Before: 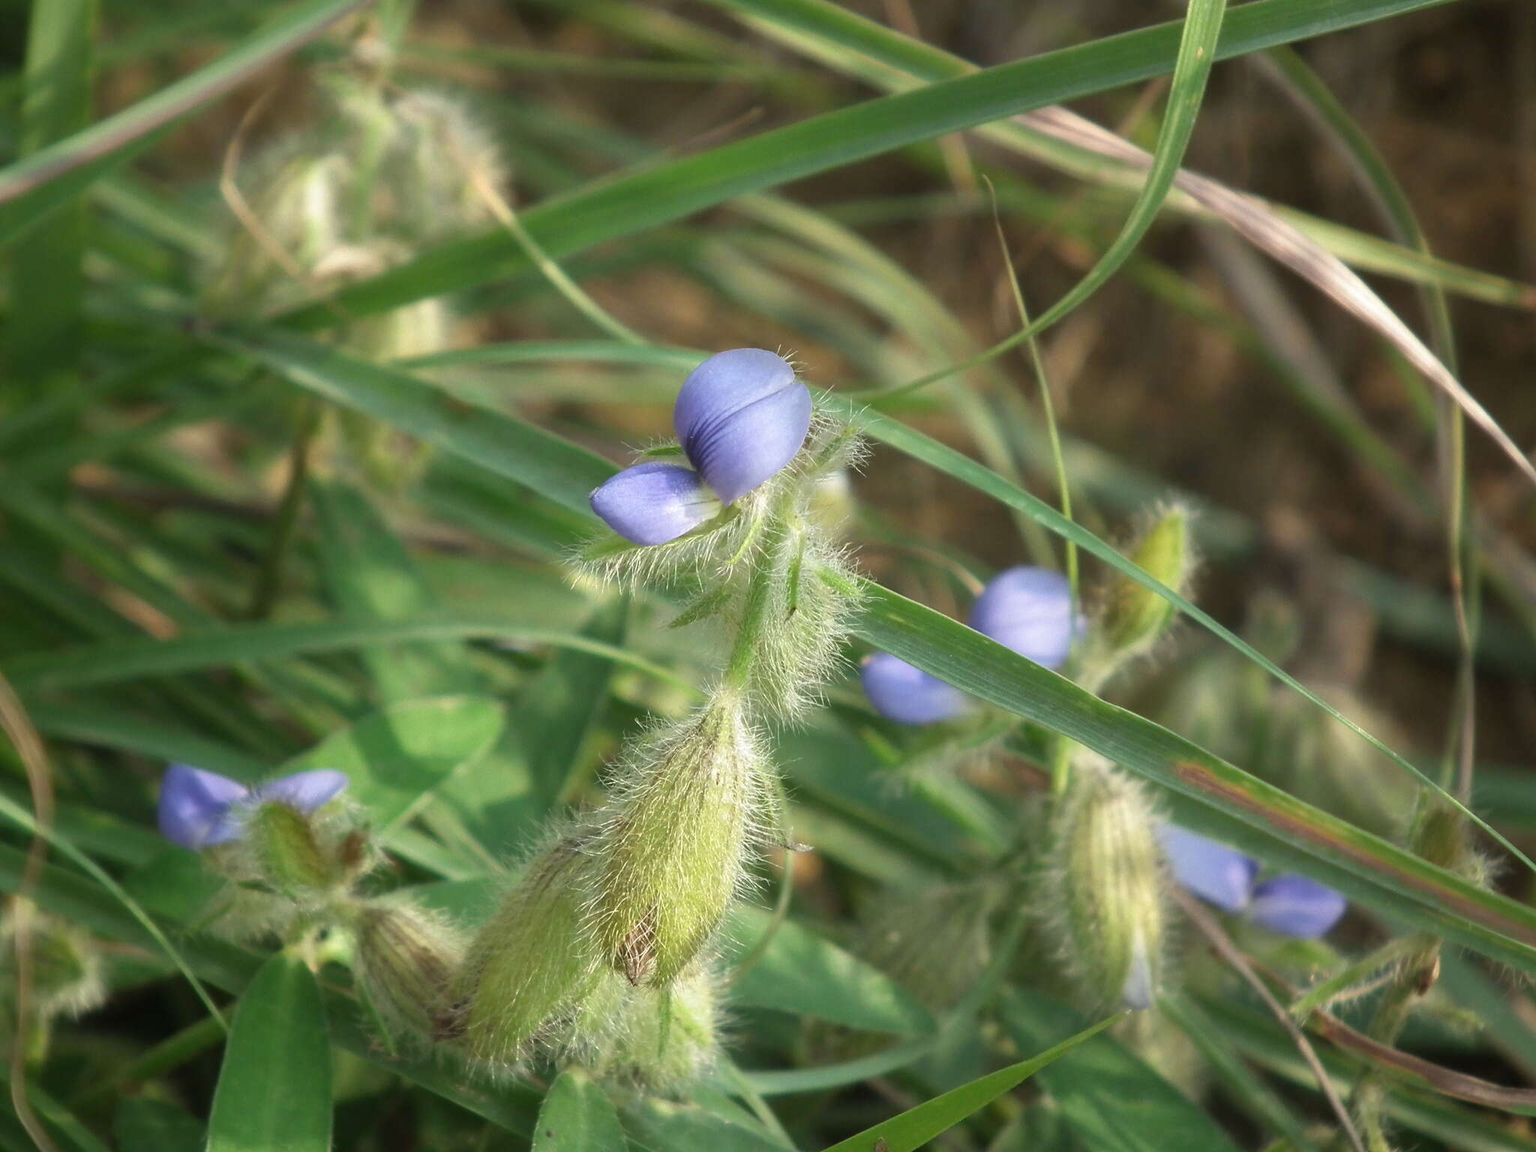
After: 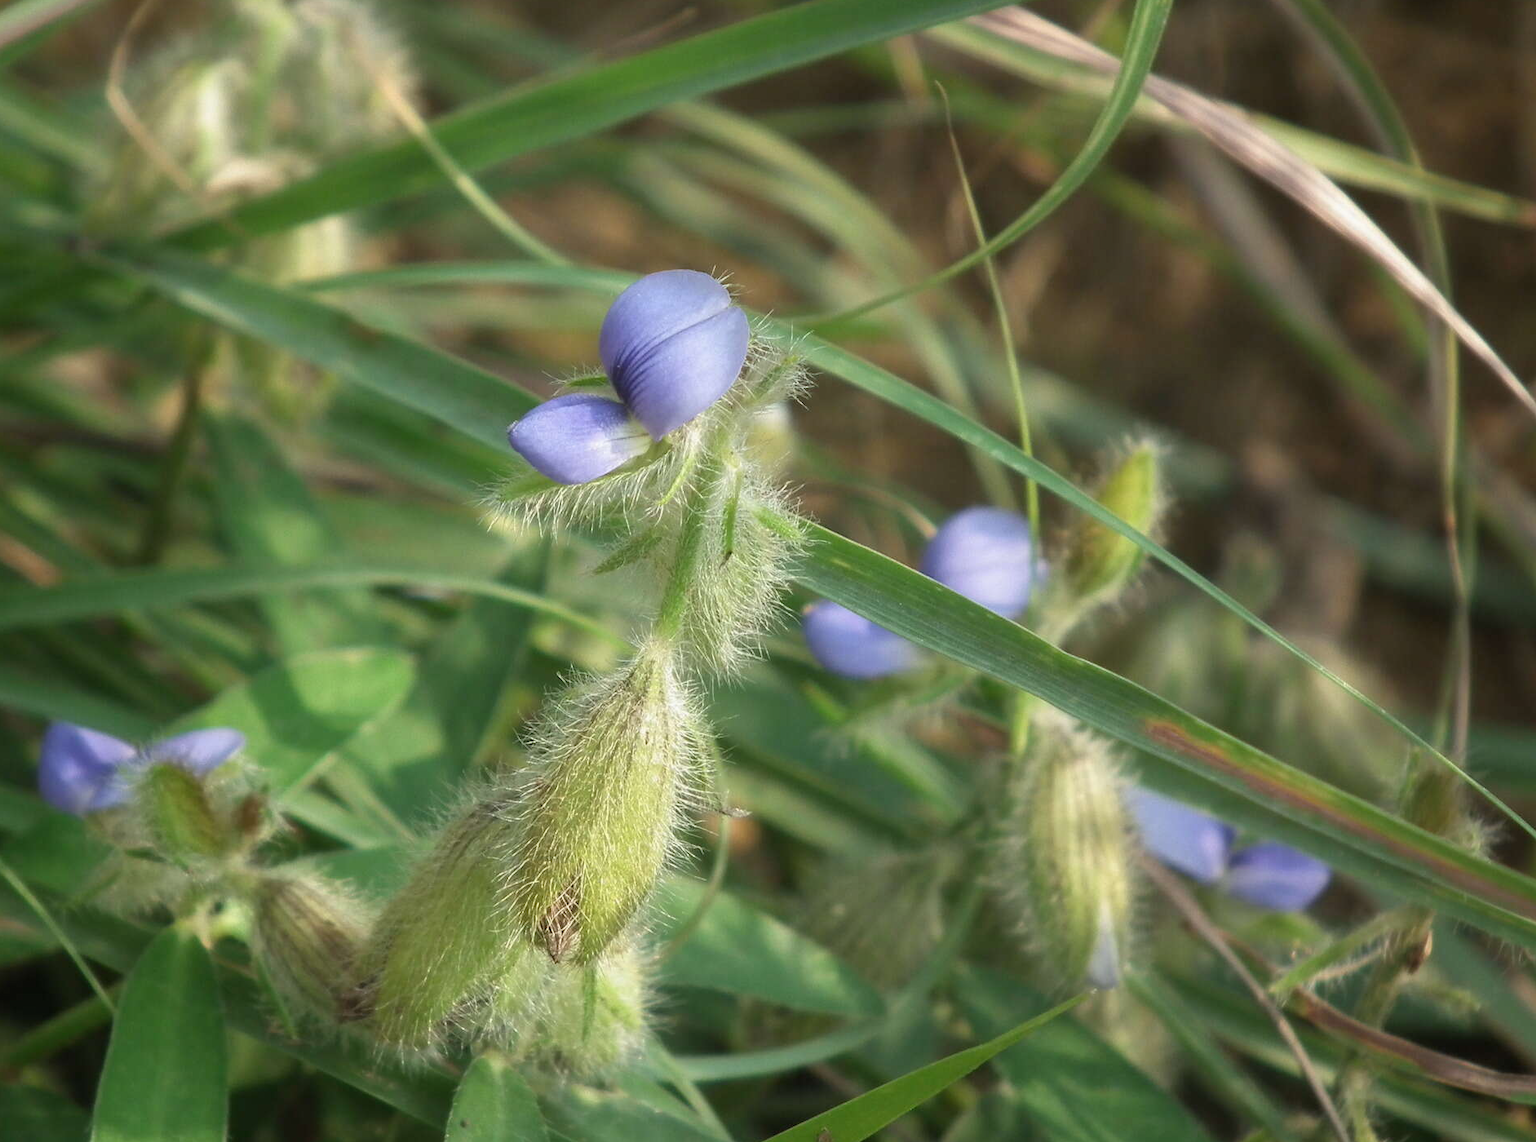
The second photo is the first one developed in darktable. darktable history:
exposure: exposure -0.07 EV, compensate highlight preservation false
crop and rotate: left 8.013%, top 8.766%
